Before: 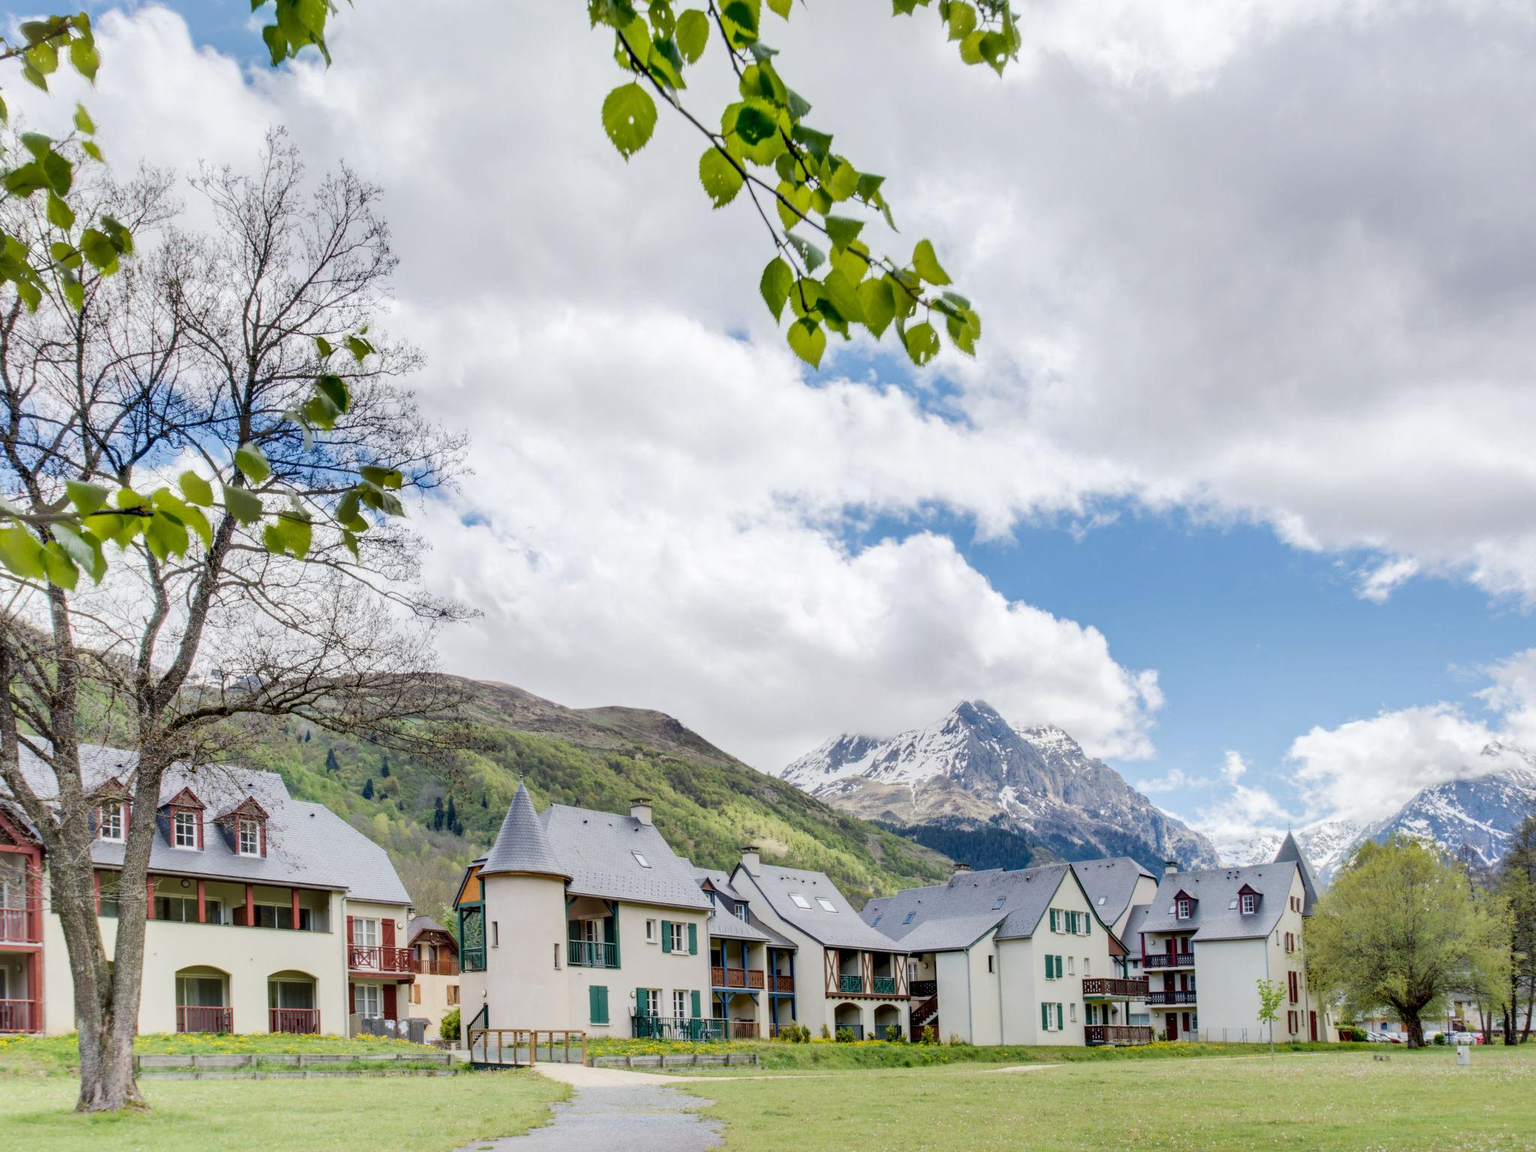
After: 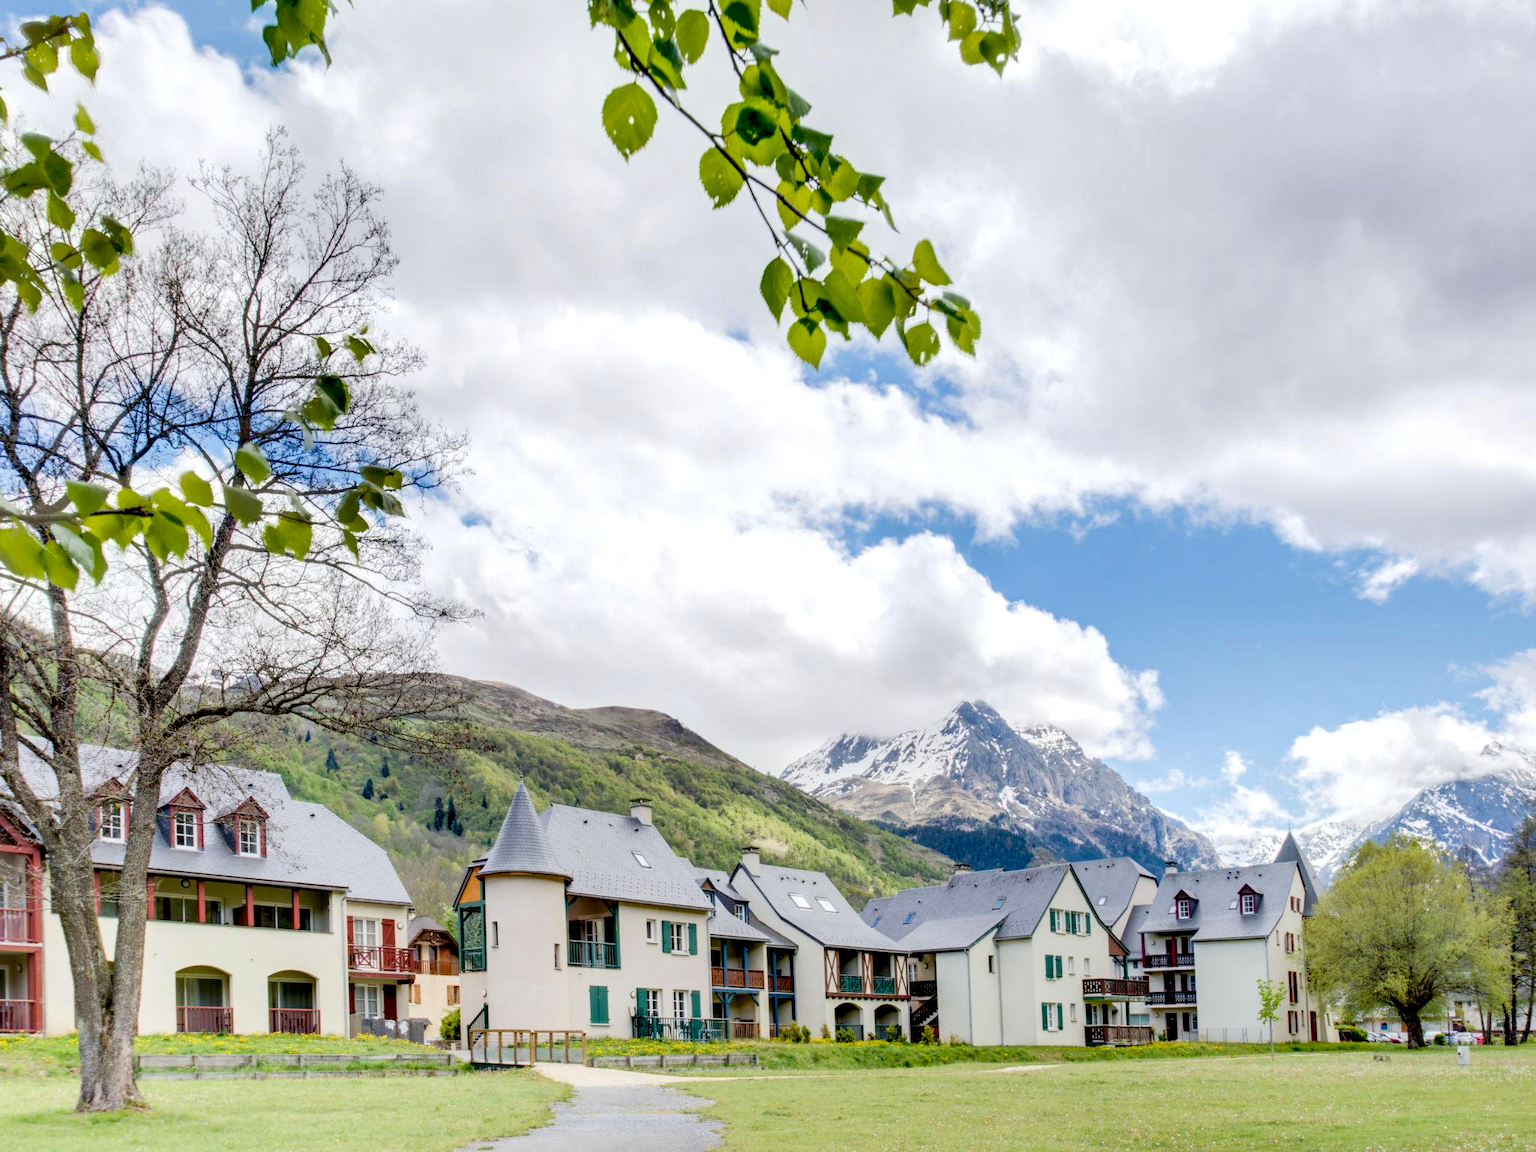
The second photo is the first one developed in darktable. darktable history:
exposure: black level correction 0.005, exposure 0.275 EV, compensate exposure bias true, compensate highlight preservation false
color balance rgb: shadows lift › hue 84.85°, global offset › luminance -1.031%, perceptual saturation grading › global saturation -0.102%, perceptual saturation grading › mid-tones 11.507%
tone equalizer: -7 EV 0.21 EV, -6 EV 0.118 EV, -5 EV 0.089 EV, -4 EV 0.078 EV, -2 EV -0.017 EV, -1 EV -0.064 EV, +0 EV -0.058 EV, edges refinement/feathering 500, mask exposure compensation -1.57 EV, preserve details no
